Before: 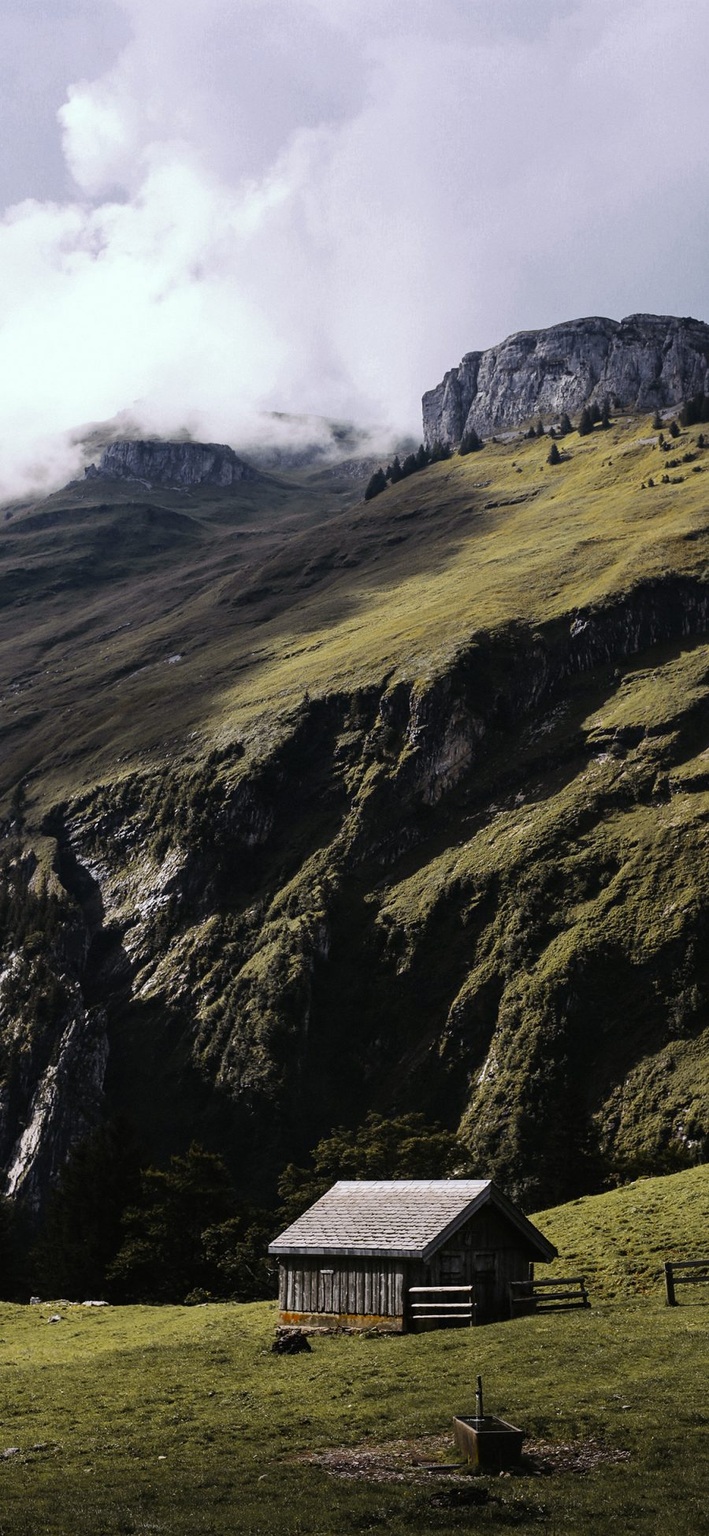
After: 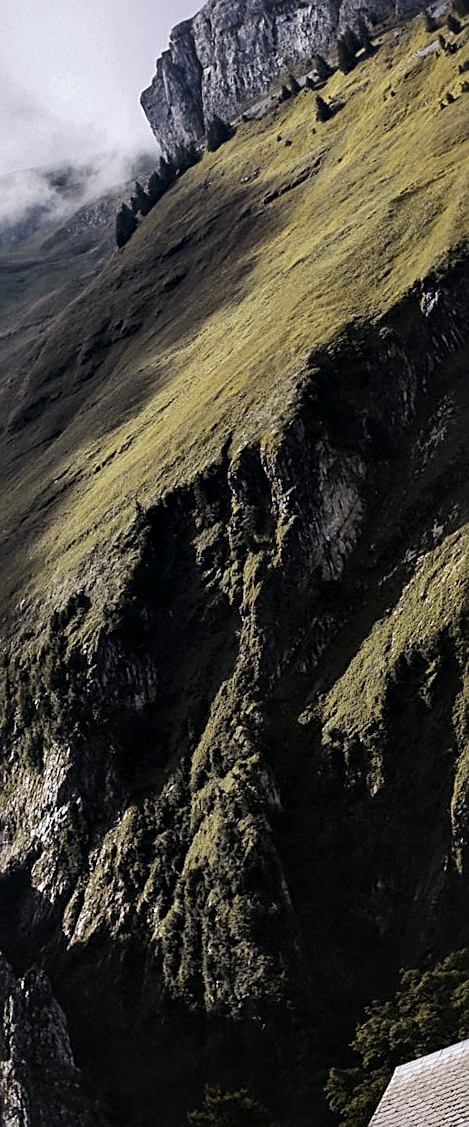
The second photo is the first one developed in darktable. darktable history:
crop and rotate: angle 20.97°, left 6.871%, right 4.065%, bottom 1.141%
local contrast: mode bilateral grid, contrast 24, coarseness 60, detail 150%, midtone range 0.2
sharpen: on, module defaults
